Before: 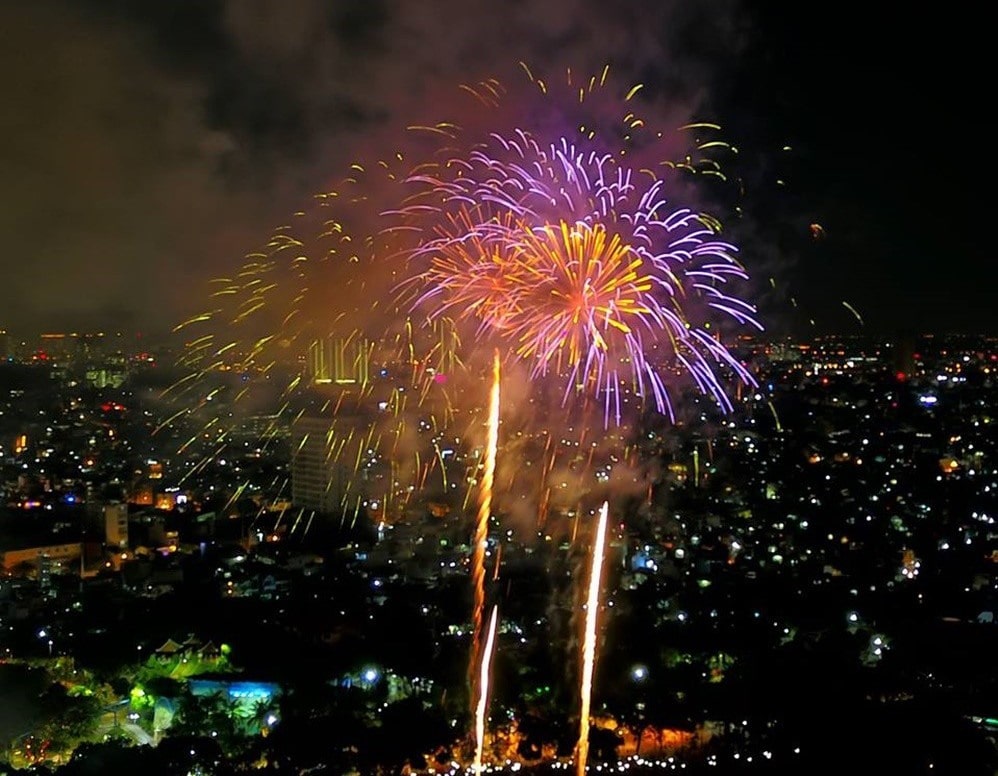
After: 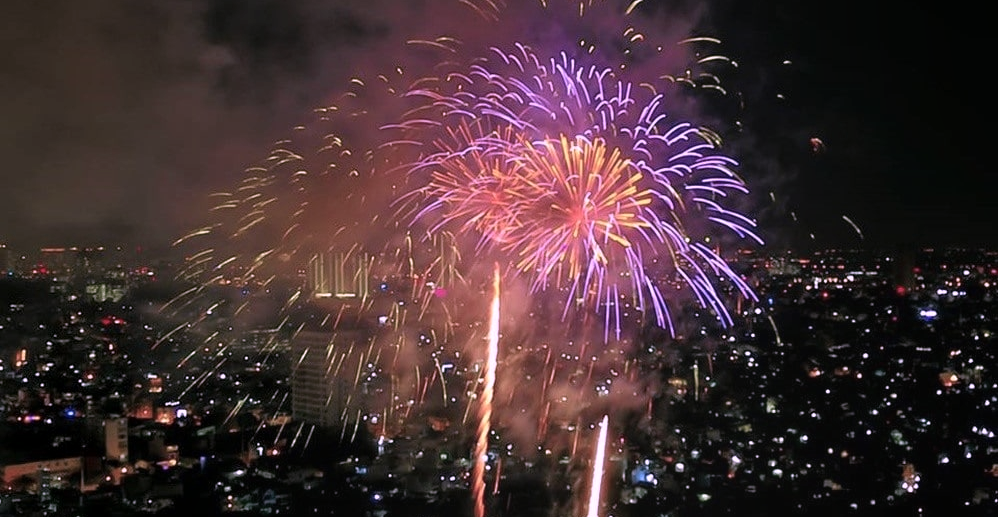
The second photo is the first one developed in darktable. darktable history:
color correction: highlights a* 15.46, highlights b* -20.56
crop: top 11.166%, bottom 22.168%
bloom: size 40%
local contrast: highlights 100%, shadows 100%, detail 120%, midtone range 0.2
color balance: input saturation 80.07%
